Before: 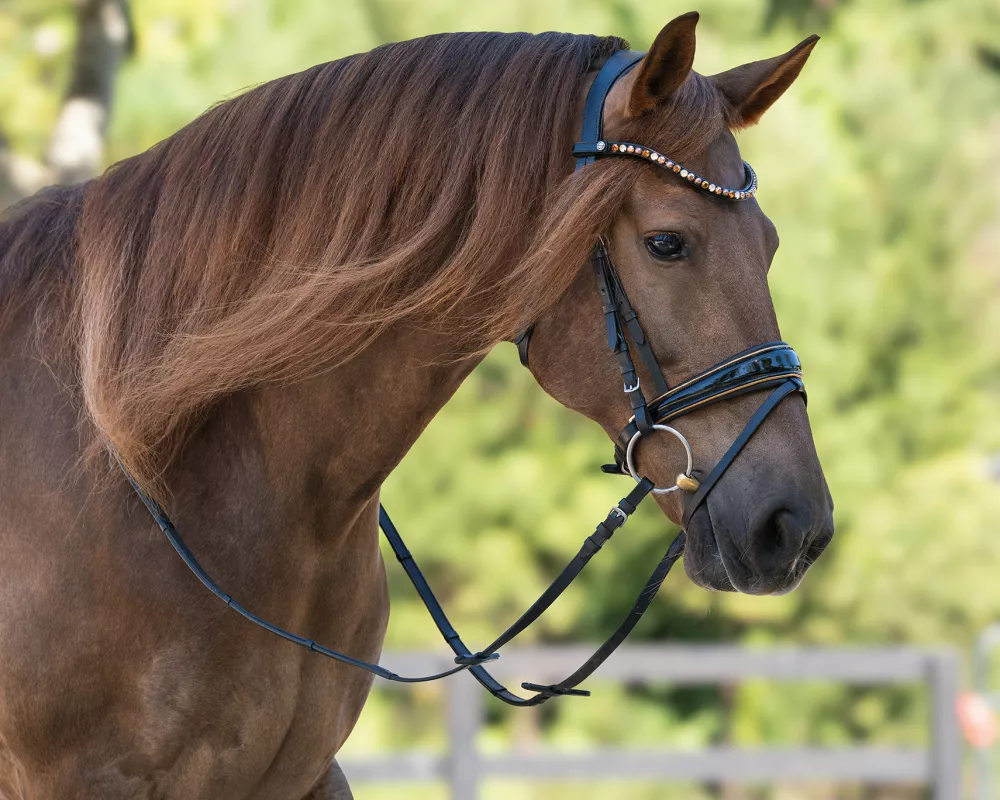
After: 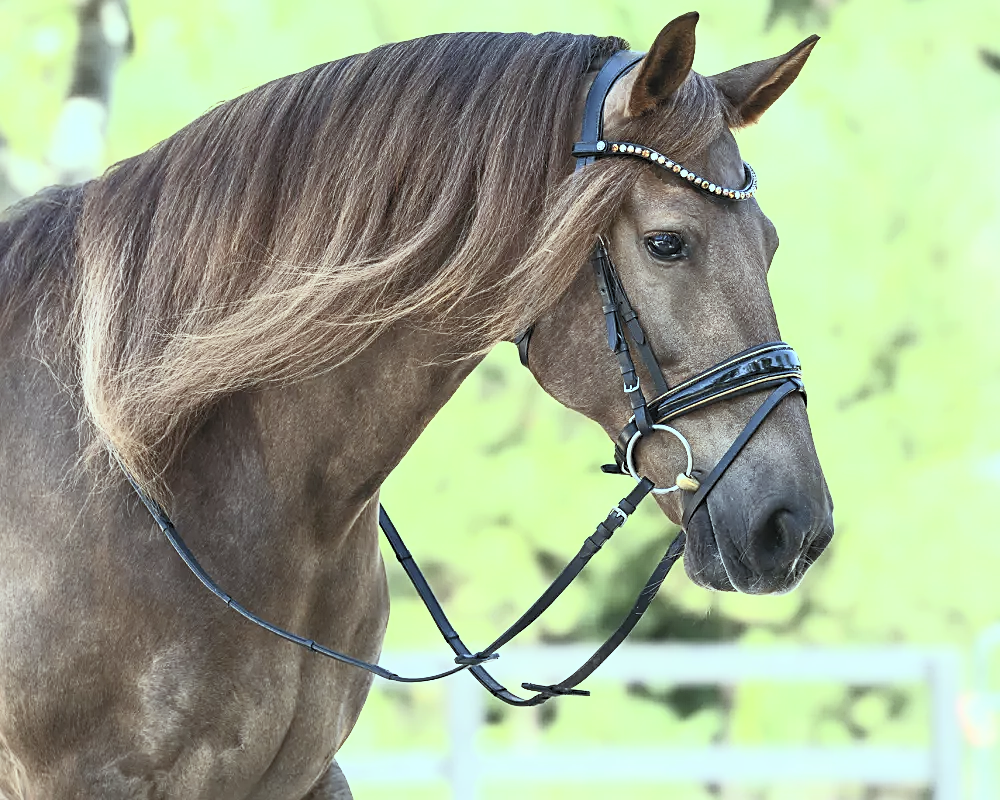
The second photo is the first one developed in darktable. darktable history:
color balance: mode lift, gamma, gain (sRGB), lift [0.997, 0.979, 1.021, 1.011], gamma [1, 1.084, 0.916, 0.998], gain [1, 0.87, 1.13, 1.101], contrast 4.55%, contrast fulcrum 38.24%, output saturation 104.09%
contrast brightness saturation: contrast 0.43, brightness 0.56, saturation -0.19
sharpen: on, module defaults
